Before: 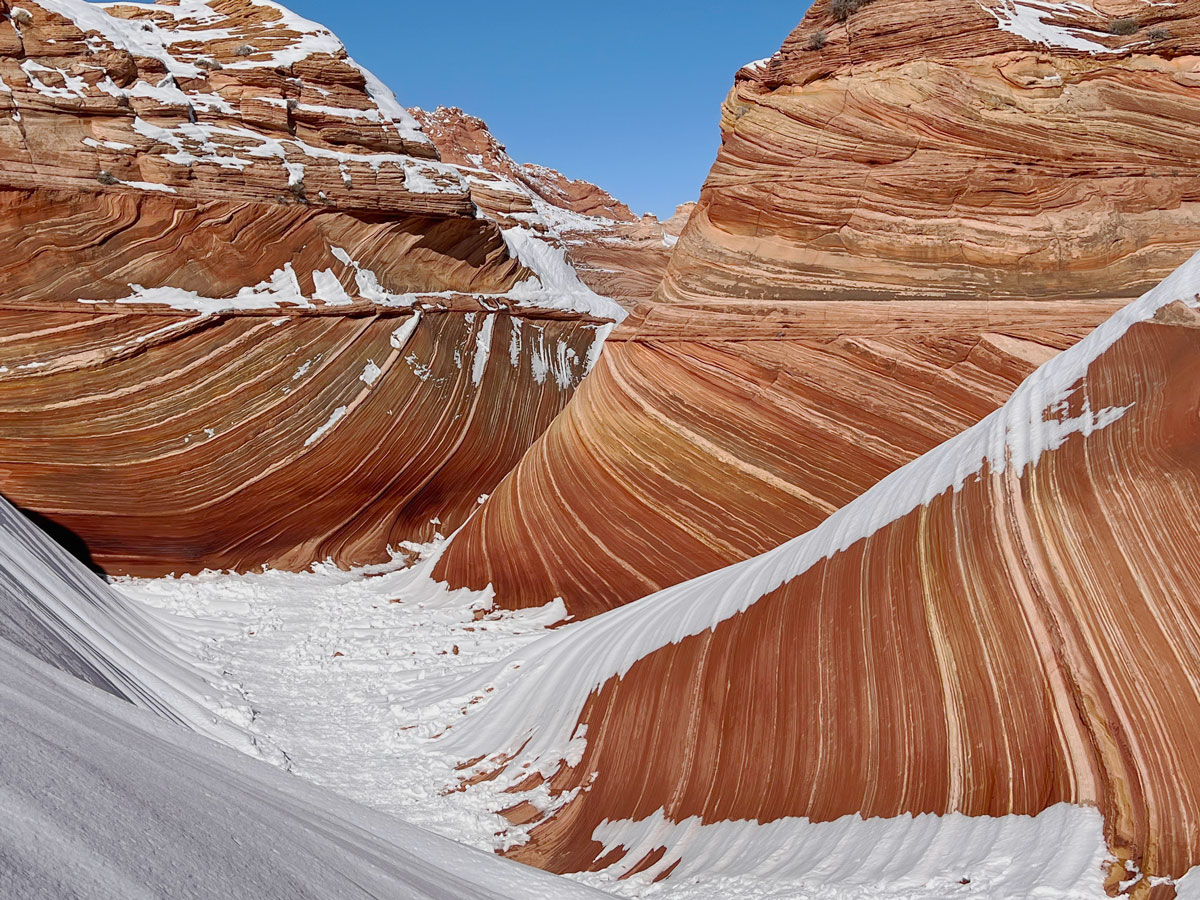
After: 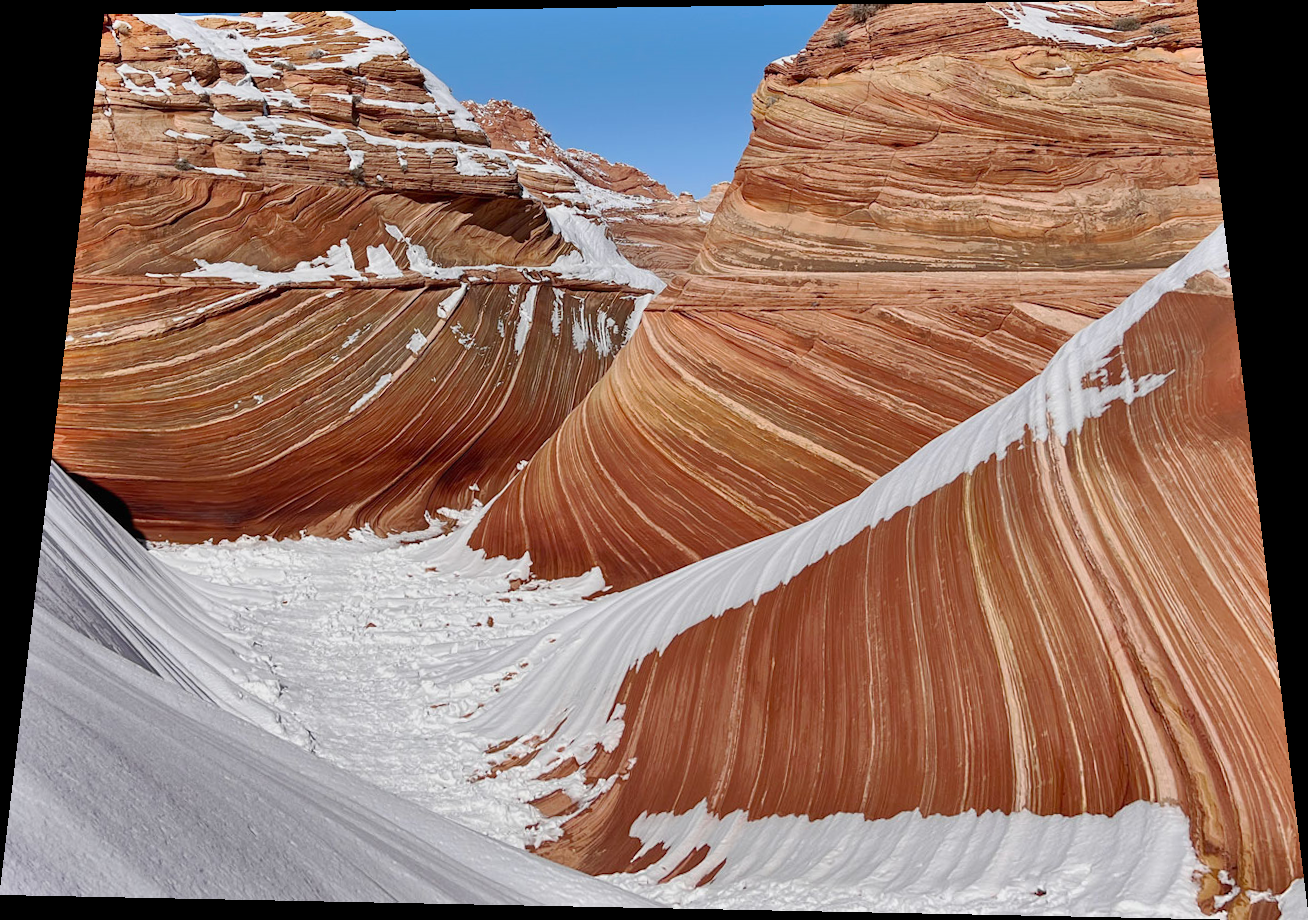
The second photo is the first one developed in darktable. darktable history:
shadows and highlights: shadows 49, highlights -41, soften with gaussian
rotate and perspective: rotation 0.128°, lens shift (vertical) -0.181, lens shift (horizontal) -0.044, shear 0.001, automatic cropping off
